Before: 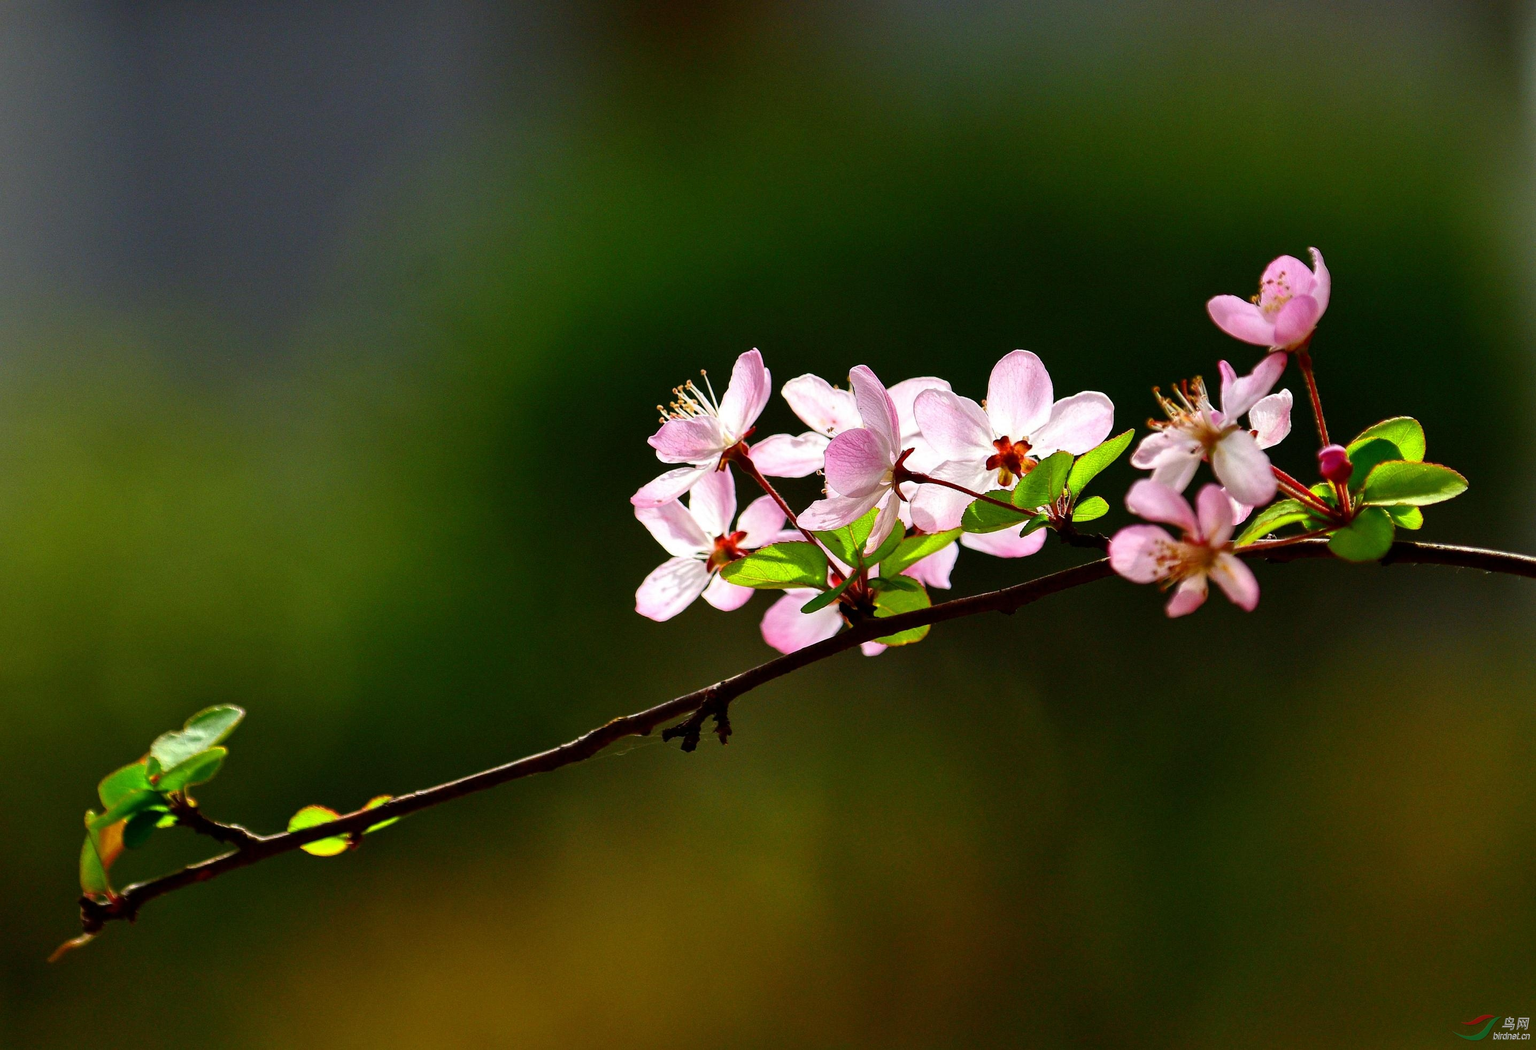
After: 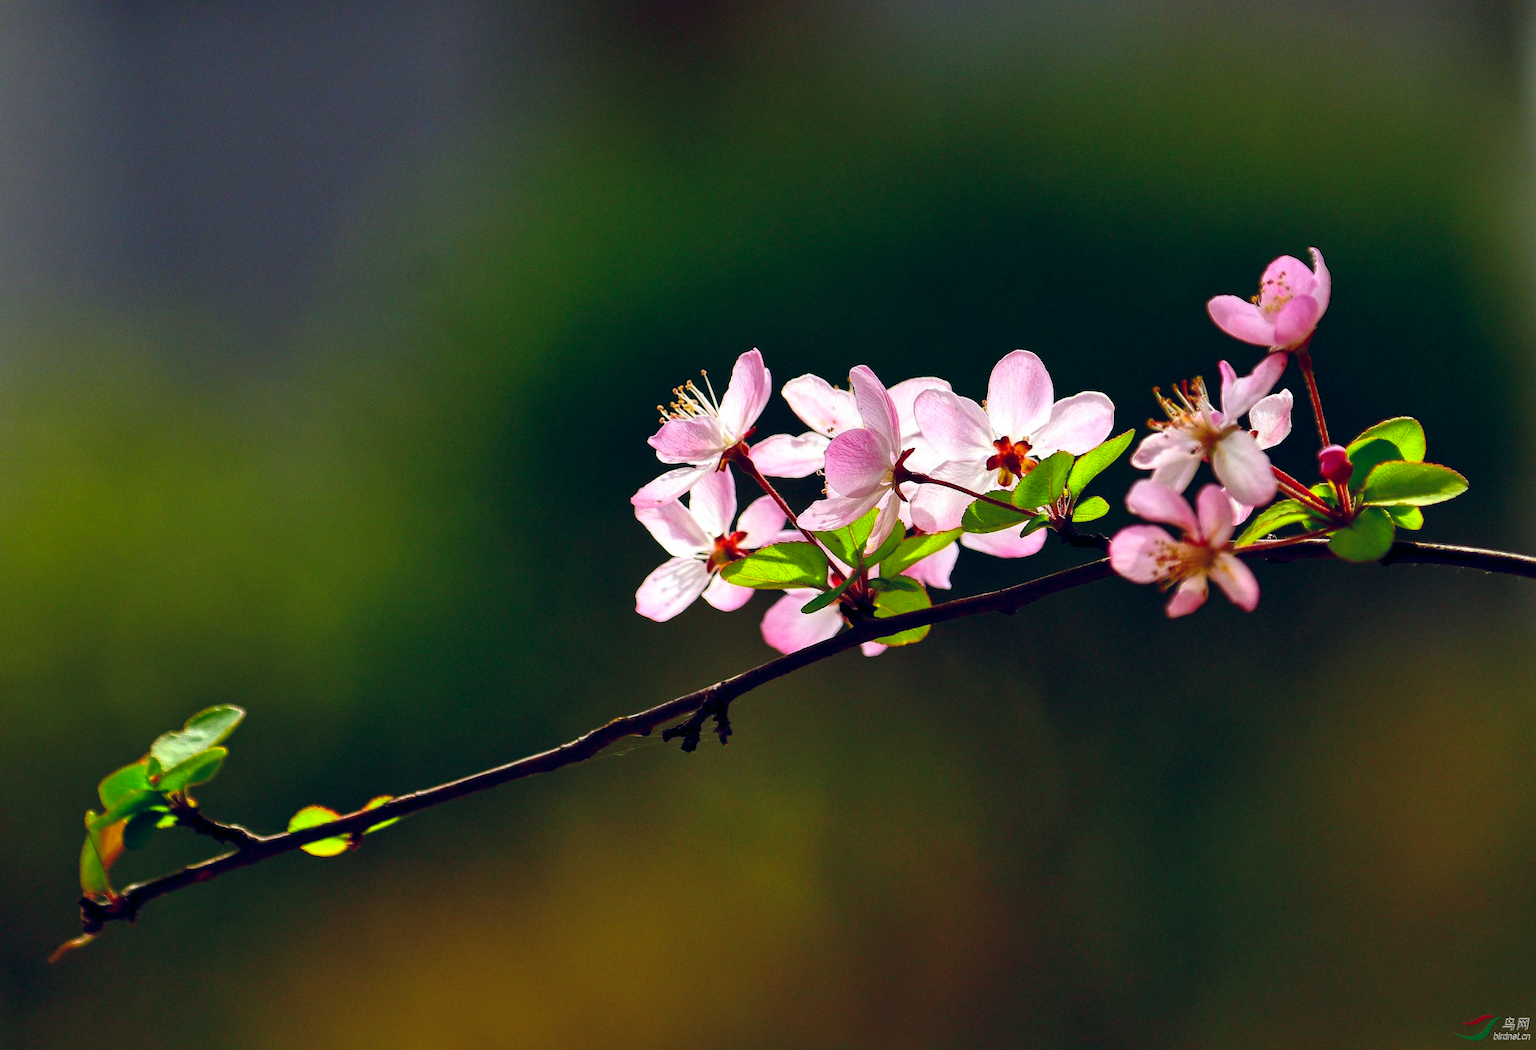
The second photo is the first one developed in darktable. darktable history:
color balance rgb: power › chroma 0.305%, power › hue 23.17°, global offset › chroma 0.143%, global offset › hue 254.01°, linear chroma grading › global chroma 14.996%, perceptual saturation grading › global saturation 0.186%
